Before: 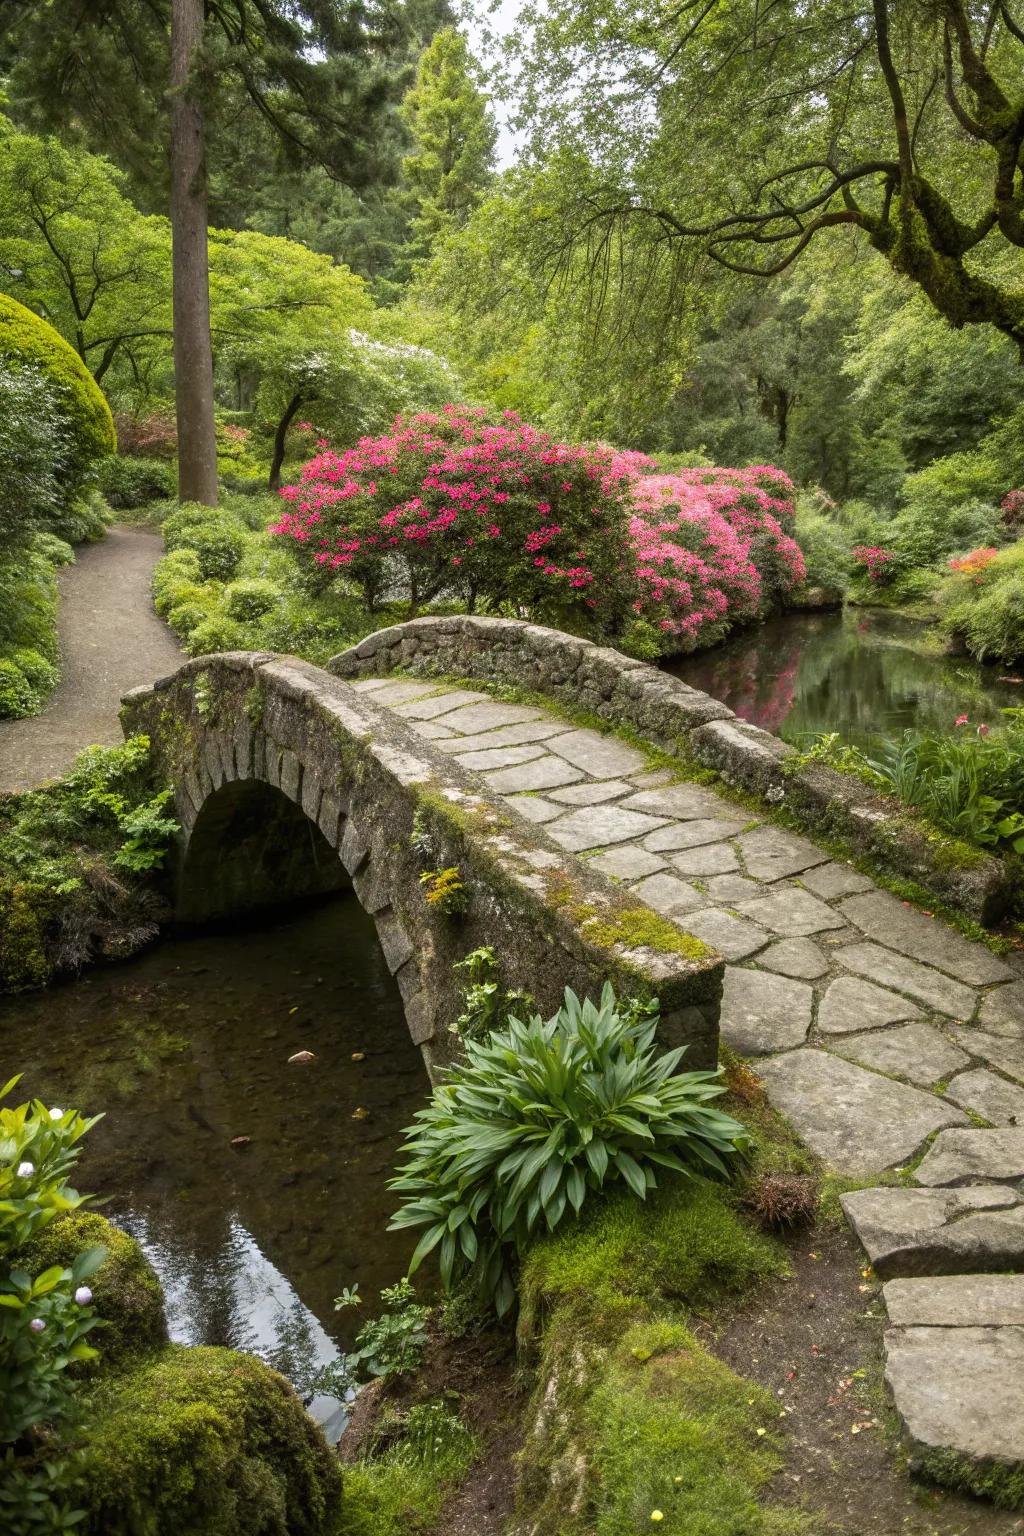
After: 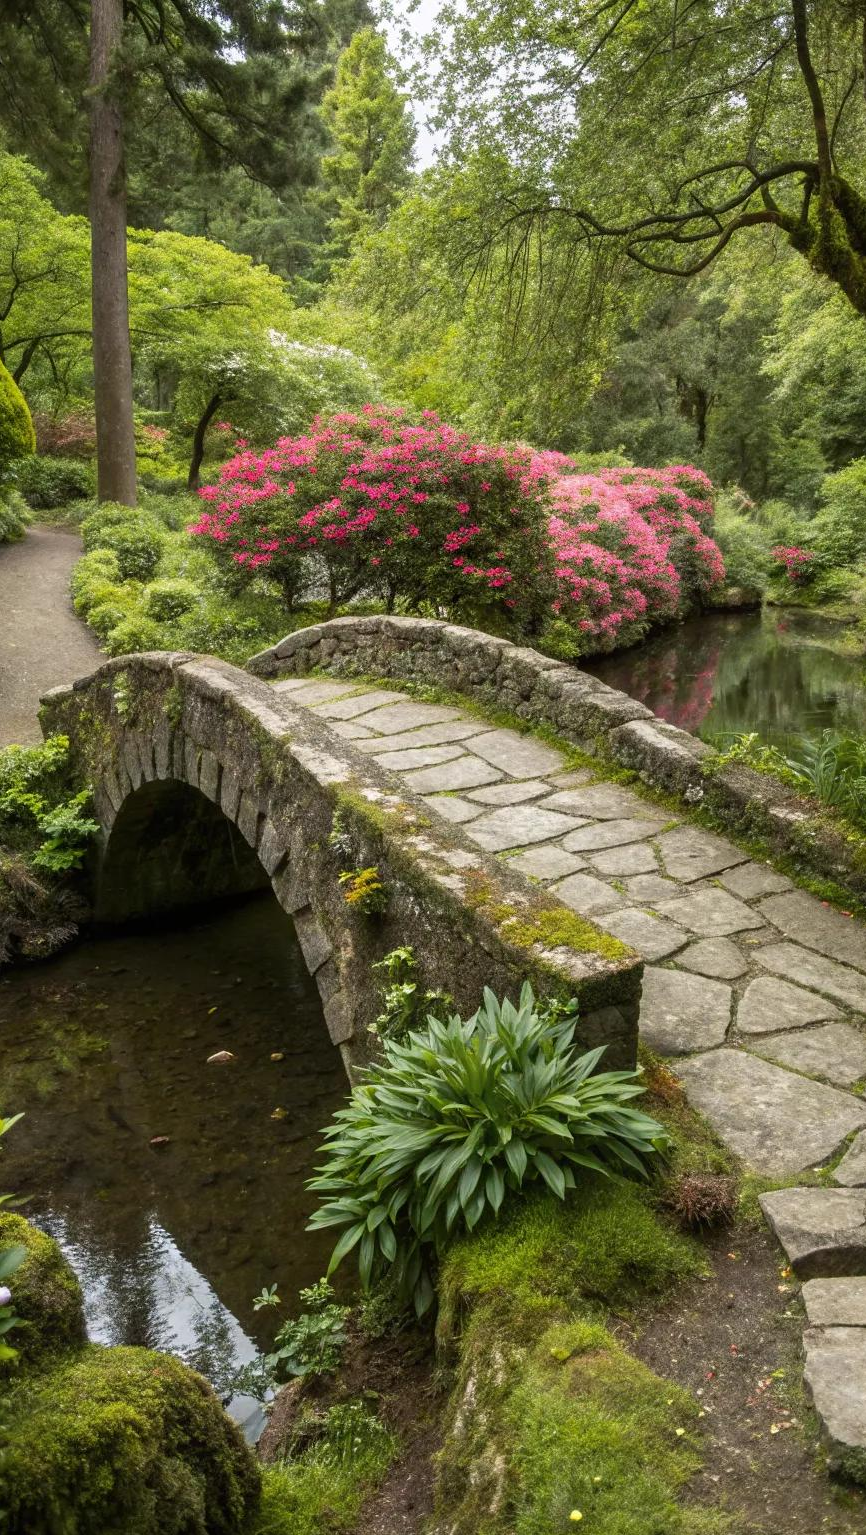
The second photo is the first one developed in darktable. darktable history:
crop: left 7.951%, right 7.412%
